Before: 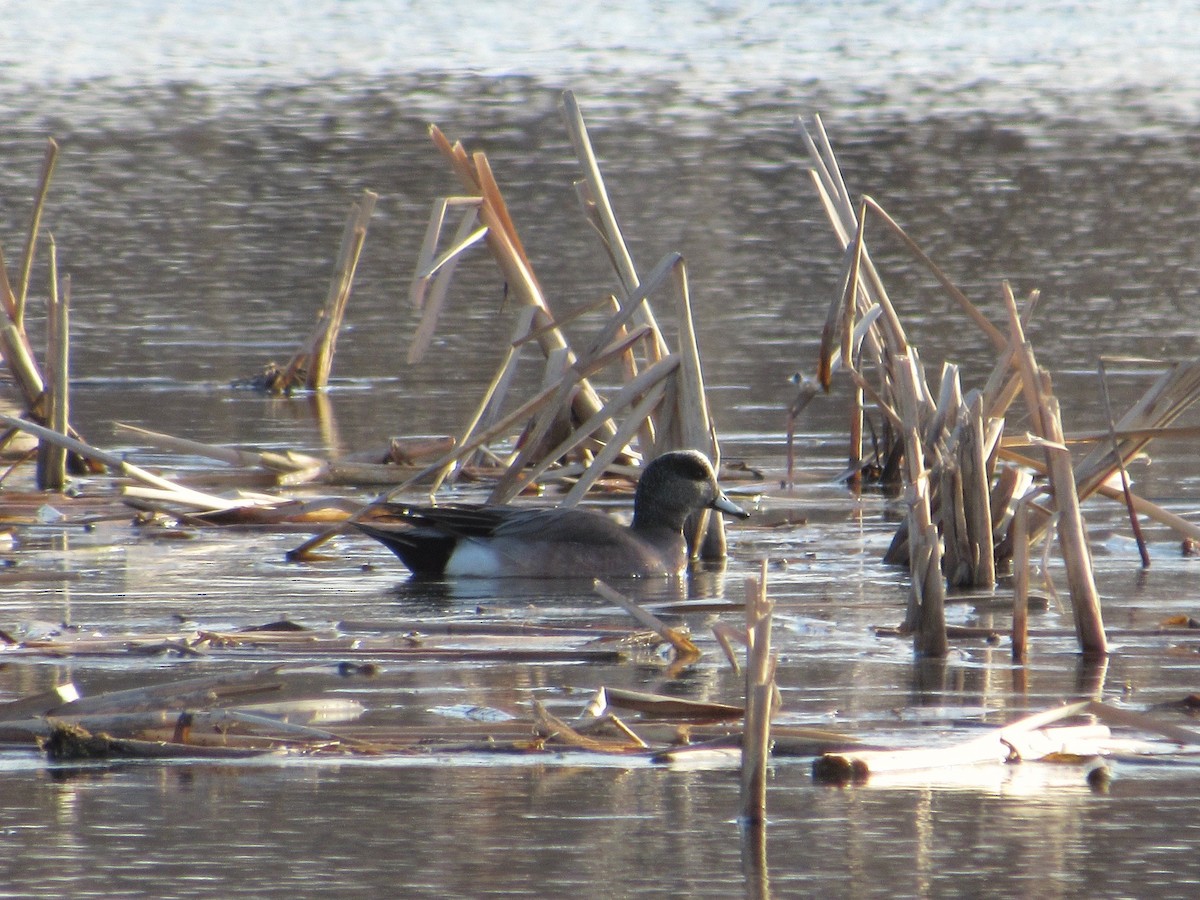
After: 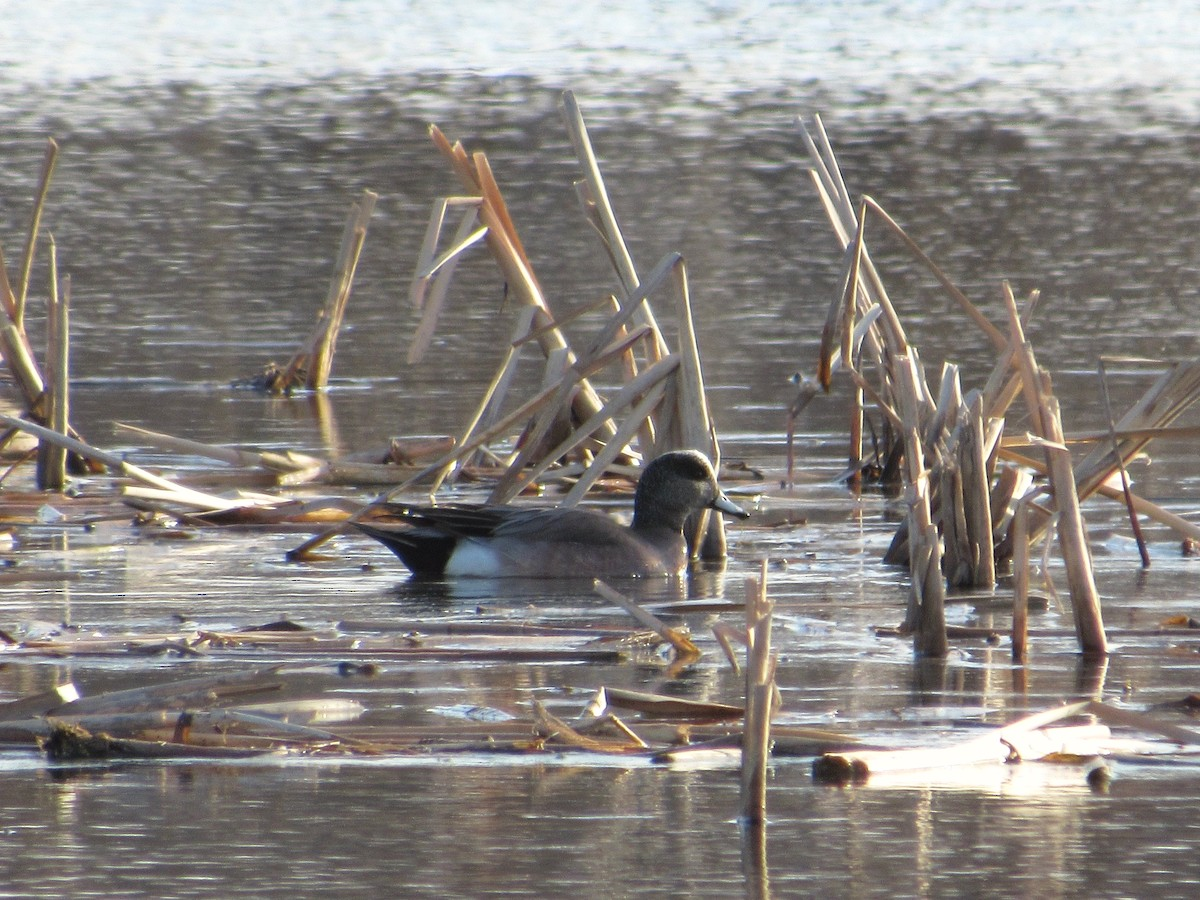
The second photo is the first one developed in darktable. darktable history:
shadows and highlights: shadows -0.362, highlights 39.39
